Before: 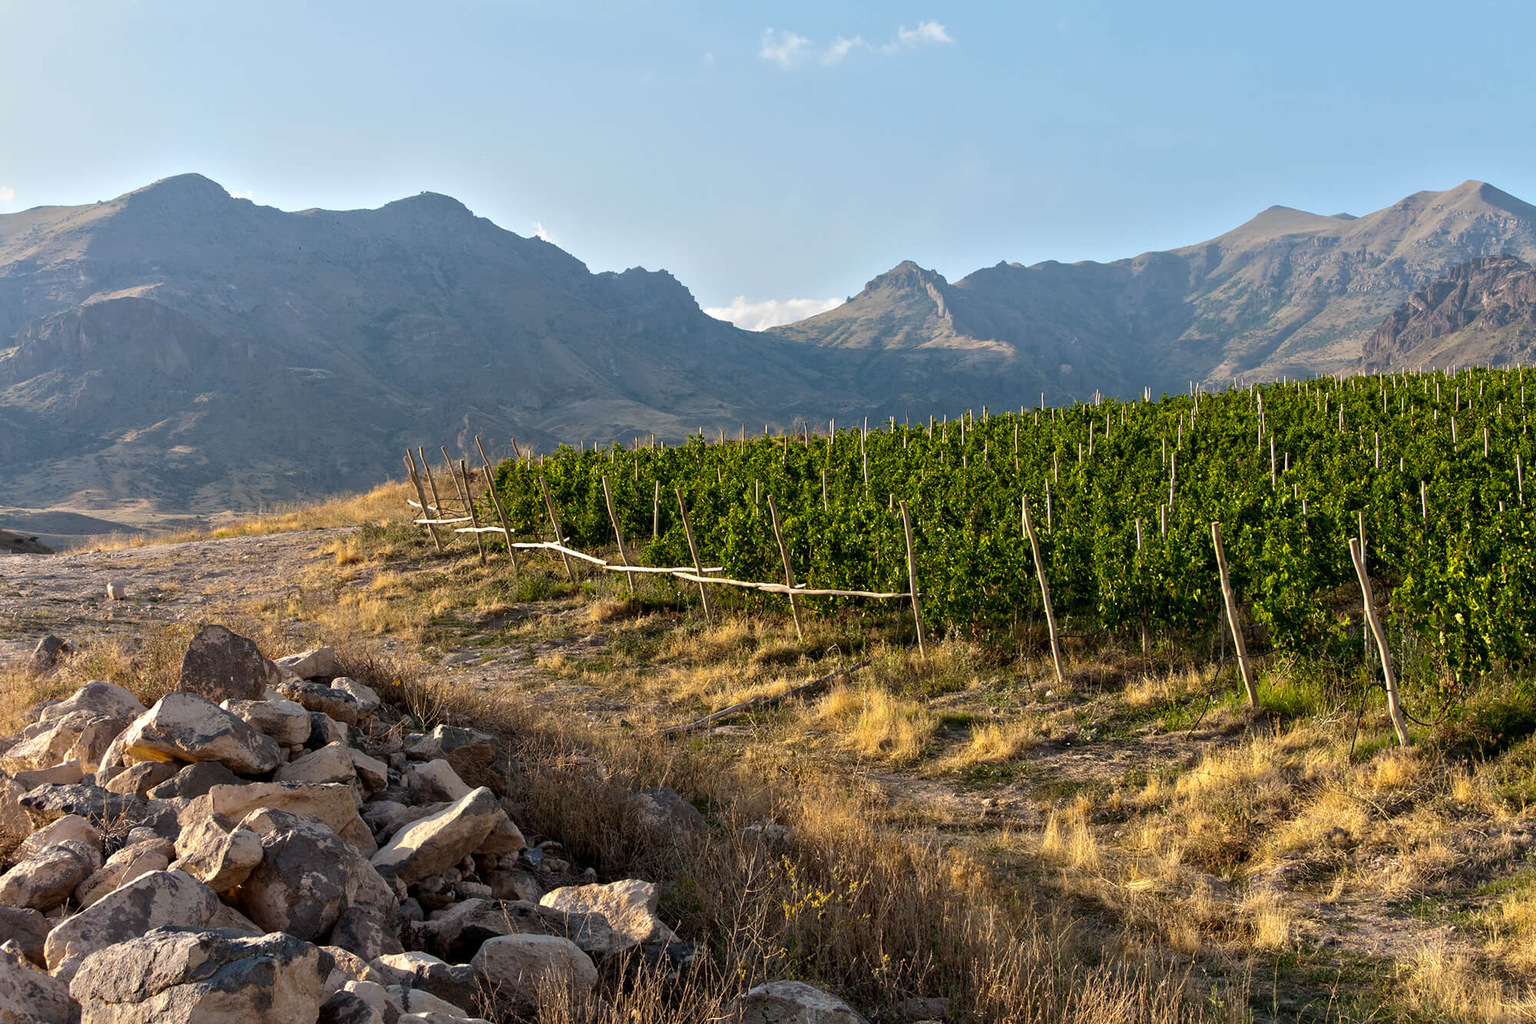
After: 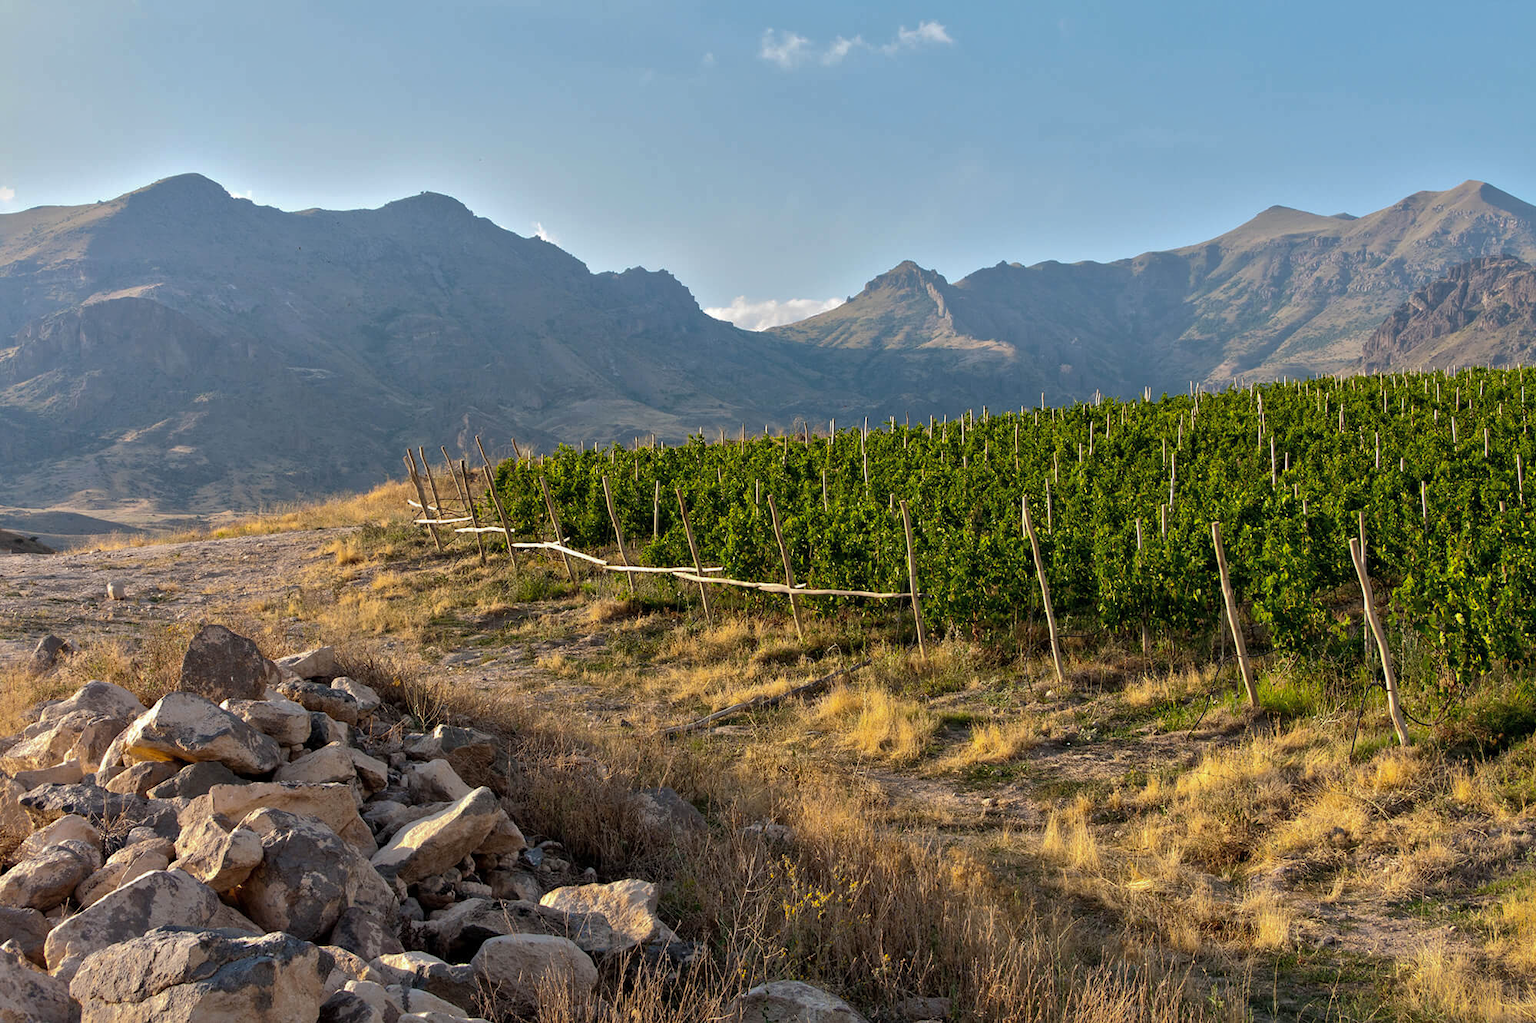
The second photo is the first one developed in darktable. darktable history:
shadows and highlights: shadows 39.83, highlights -59.98
